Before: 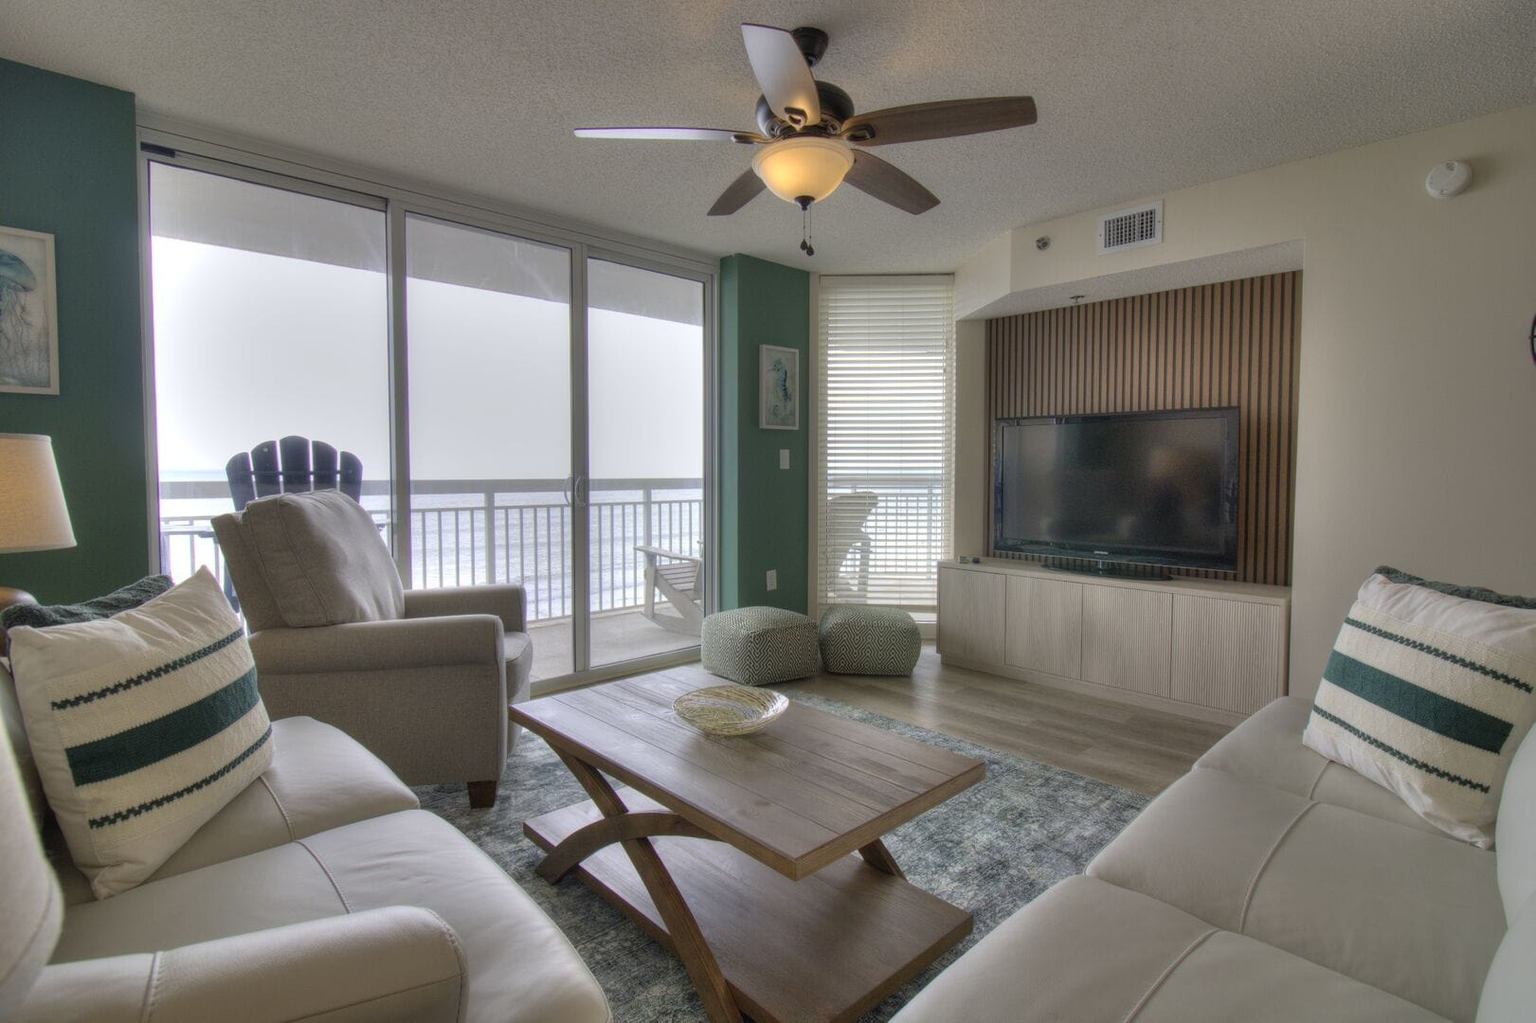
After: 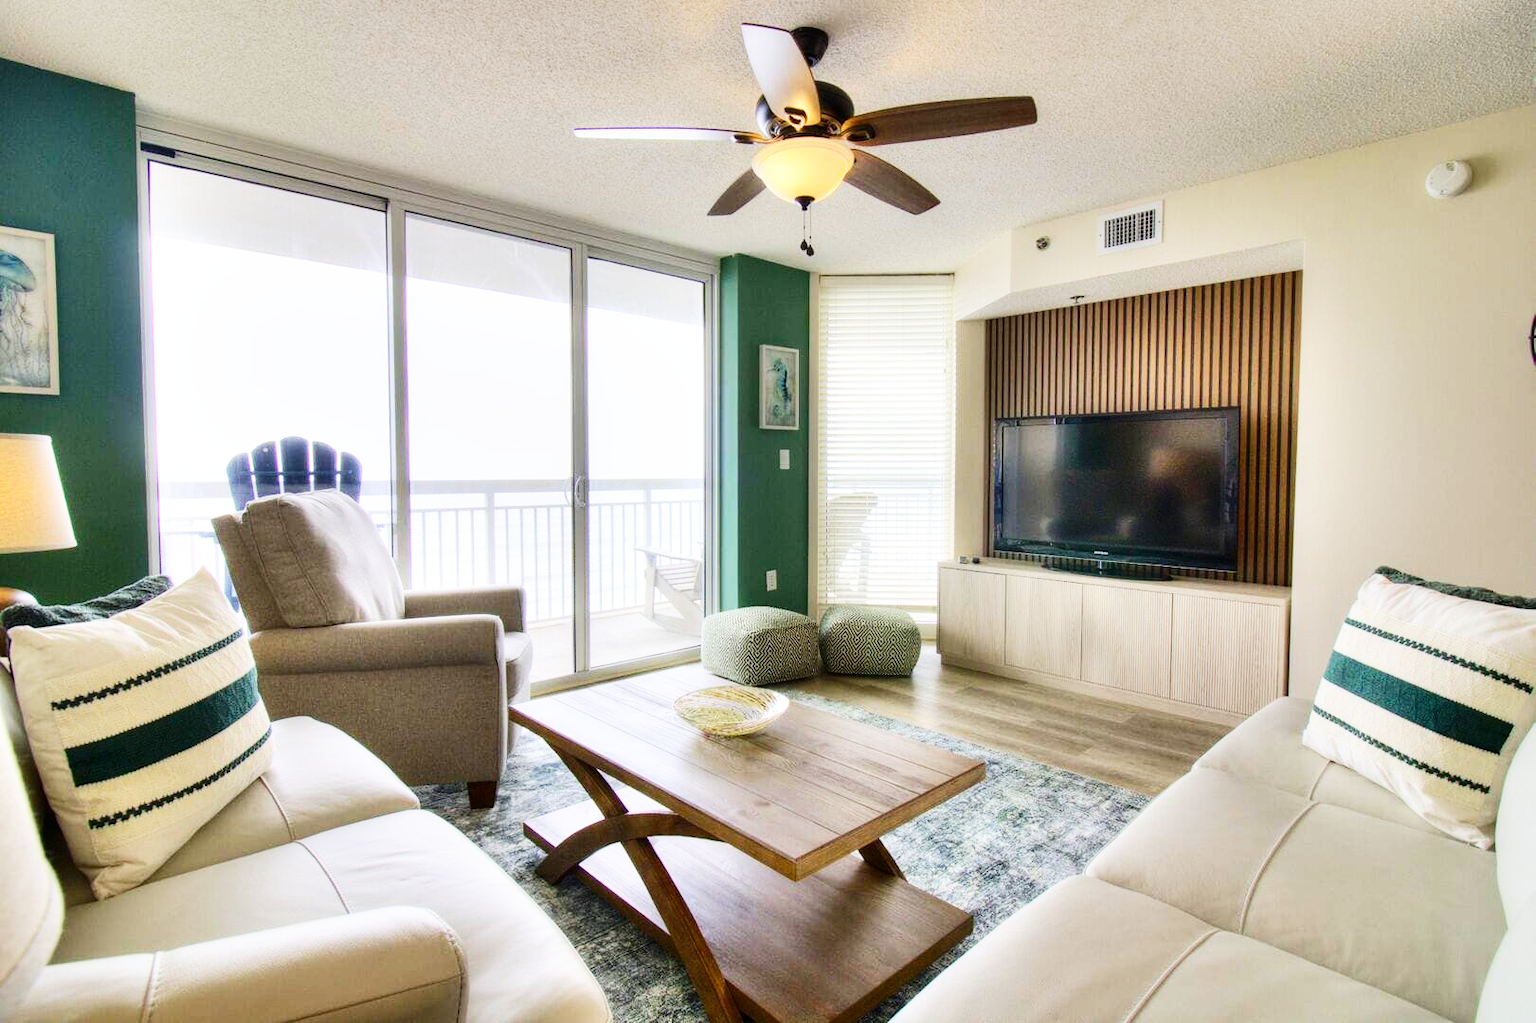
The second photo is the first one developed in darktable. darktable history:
base curve: curves: ch0 [(0, 0) (0.007, 0.004) (0.027, 0.03) (0.046, 0.07) (0.207, 0.54) (0.442, 0.872) (0.673, 0.972) (1, 1)], preserve colors none
contrast brightness saturation: contrast 0.184, saturation 0.303
